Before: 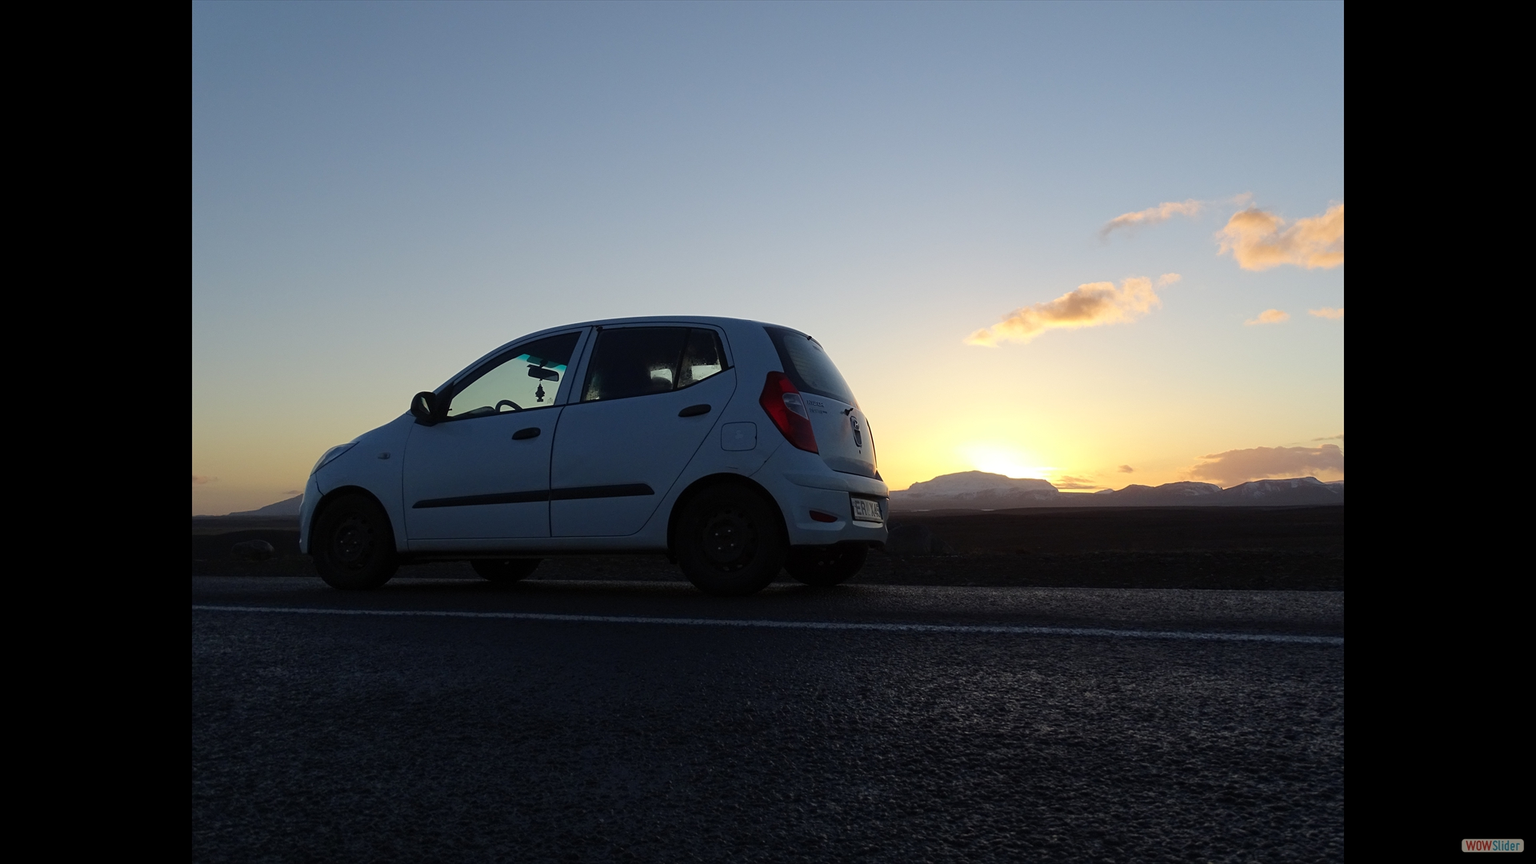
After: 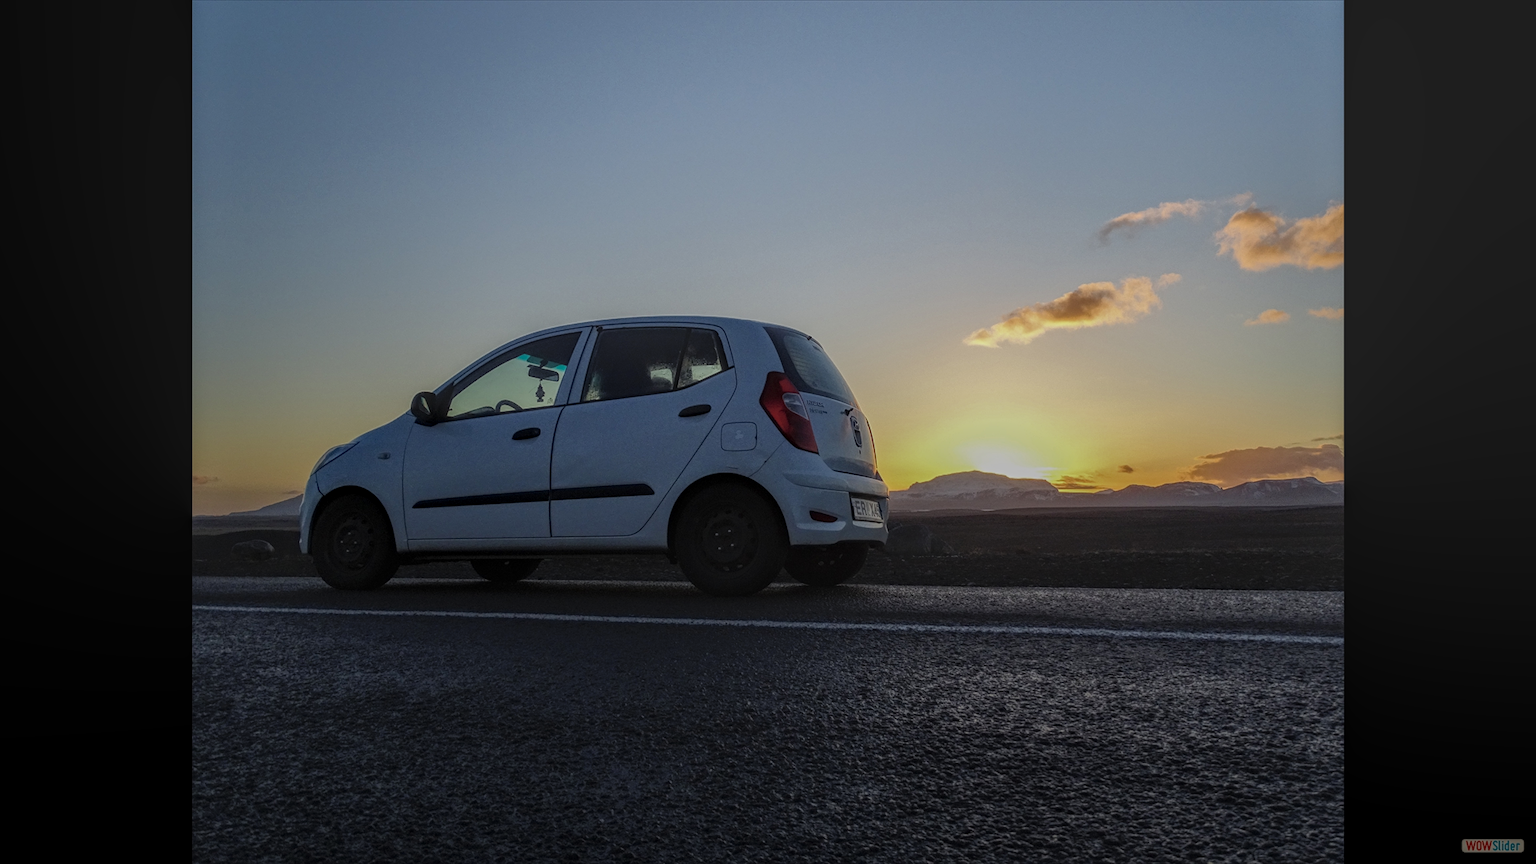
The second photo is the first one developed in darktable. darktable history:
local contrast: highlights 20%, shadows 30%, detail 200%, midtone range 0.2
shadows and highlights: shadows 25, highlights -25
